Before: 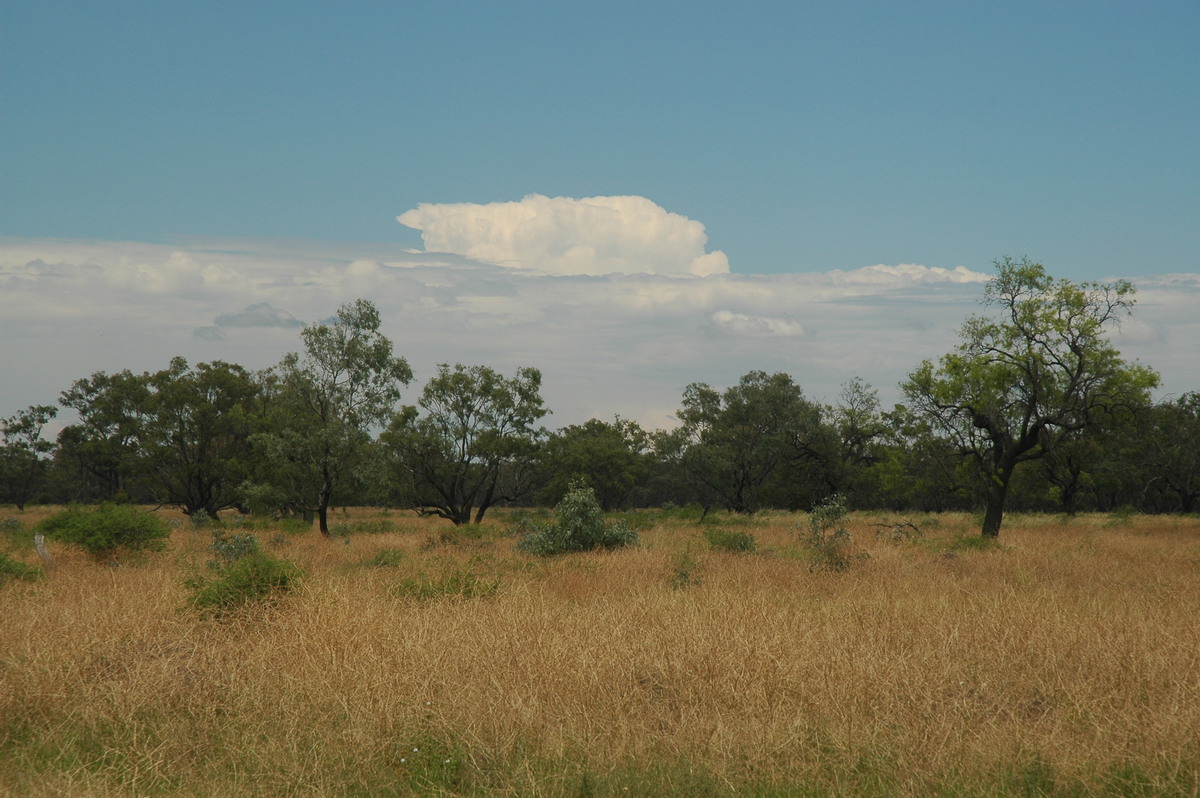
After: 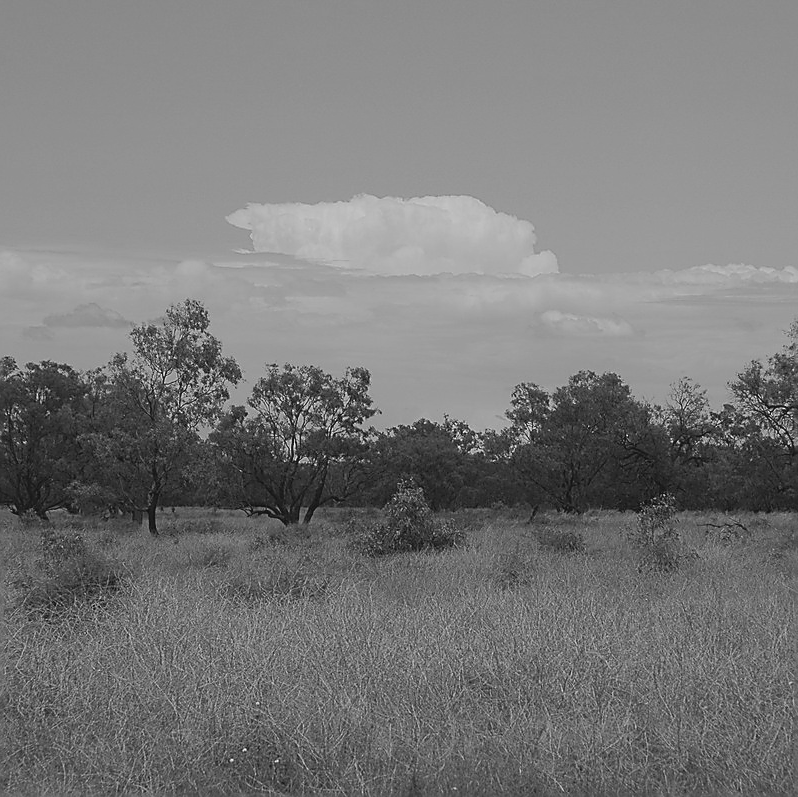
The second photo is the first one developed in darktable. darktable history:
sharpen: radius 1.375, amount 1.258, threshold 0.835
crop and rotate: left 14.309%, right 19.154%
color calibration: output gray [0.267, 0.423, 0.267, 0], illuminant same as pipeline (D50), adaptation XYZ, x 0.345, y 0.358, temperature 5022.08 K, gamut compression 1.75
contrast brightness saturation: contrast -0.091, brightness 0.046, saturation 0.083
